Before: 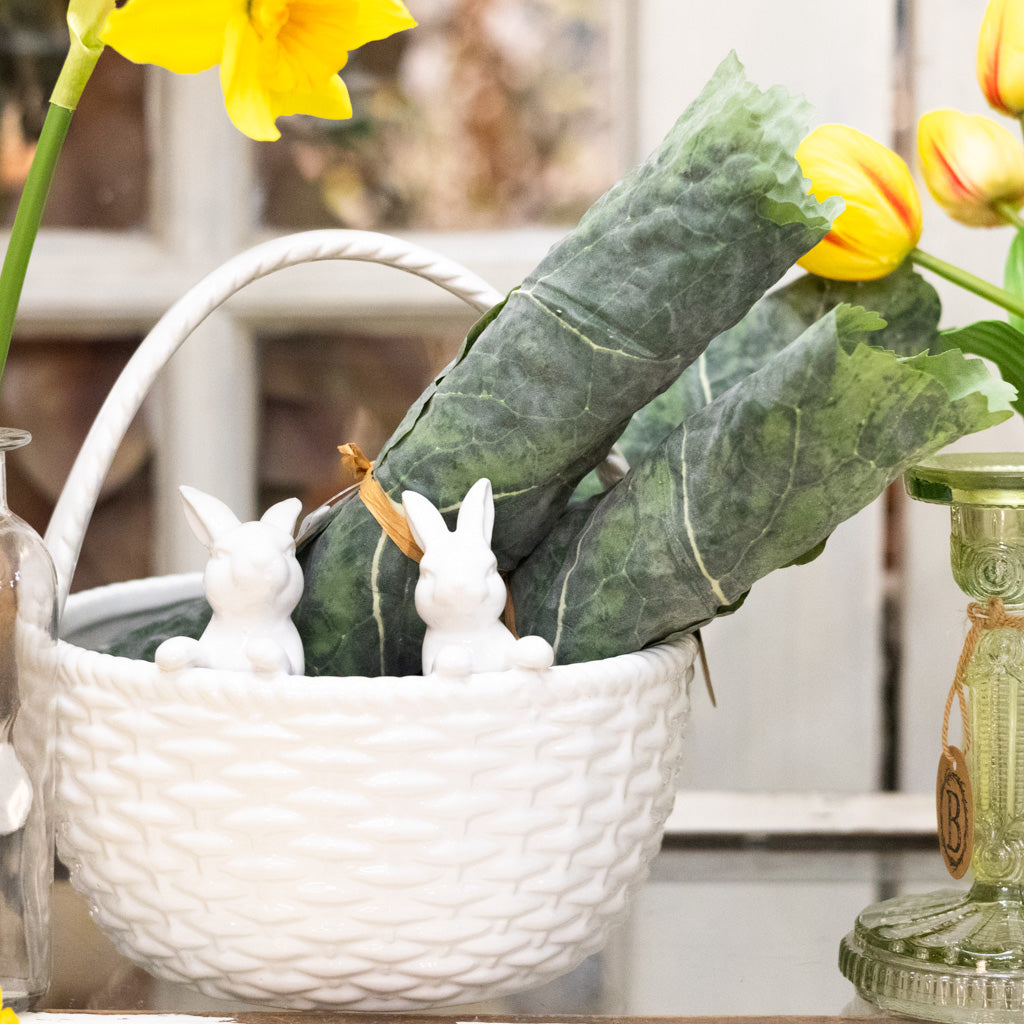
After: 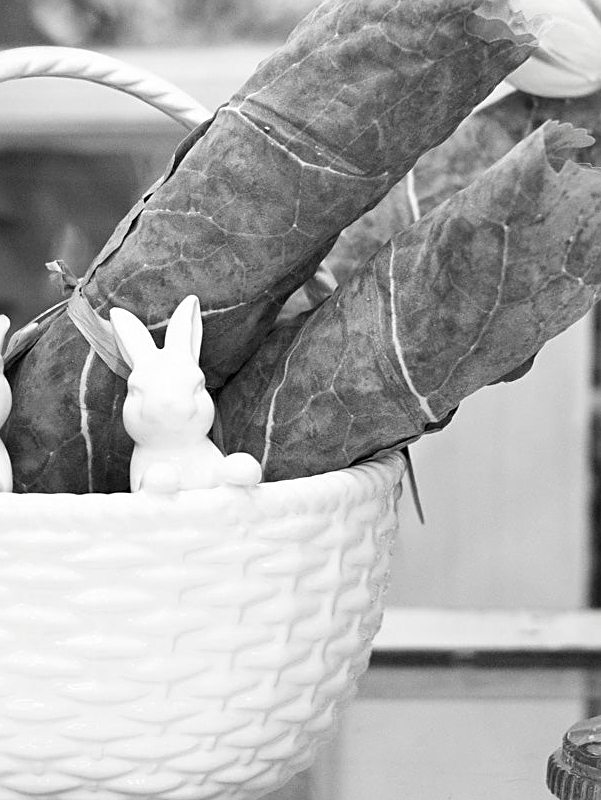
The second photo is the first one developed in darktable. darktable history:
sharpen: on, module defaults
contrast brightness saturation: saturation -0.996
crop and rotate: left 28.552%, top 17.96%, right 12.711%, bottom 3.914%
